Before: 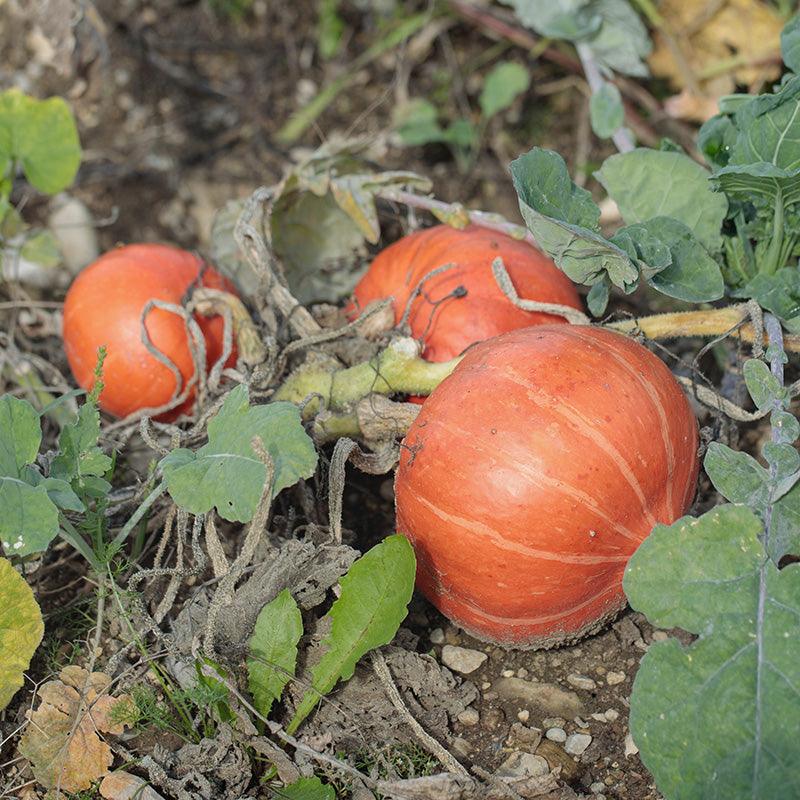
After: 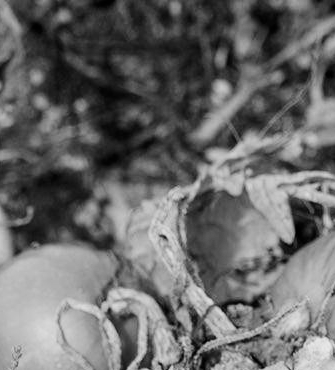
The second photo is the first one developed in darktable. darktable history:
contrast brightness saturation: contrast 0.22
crop and rotate: left 10.817%, top 0.062%, right 47.194%, bottom 53.626%
filmic rgb: black relative exposure -5 EV, white relative exposure 3.5 EV, hardness 3.19, contrast 1.2, highlights saturation mix -30%
monochrome: on, module defaults
exposure: compensate highlight preservation false
